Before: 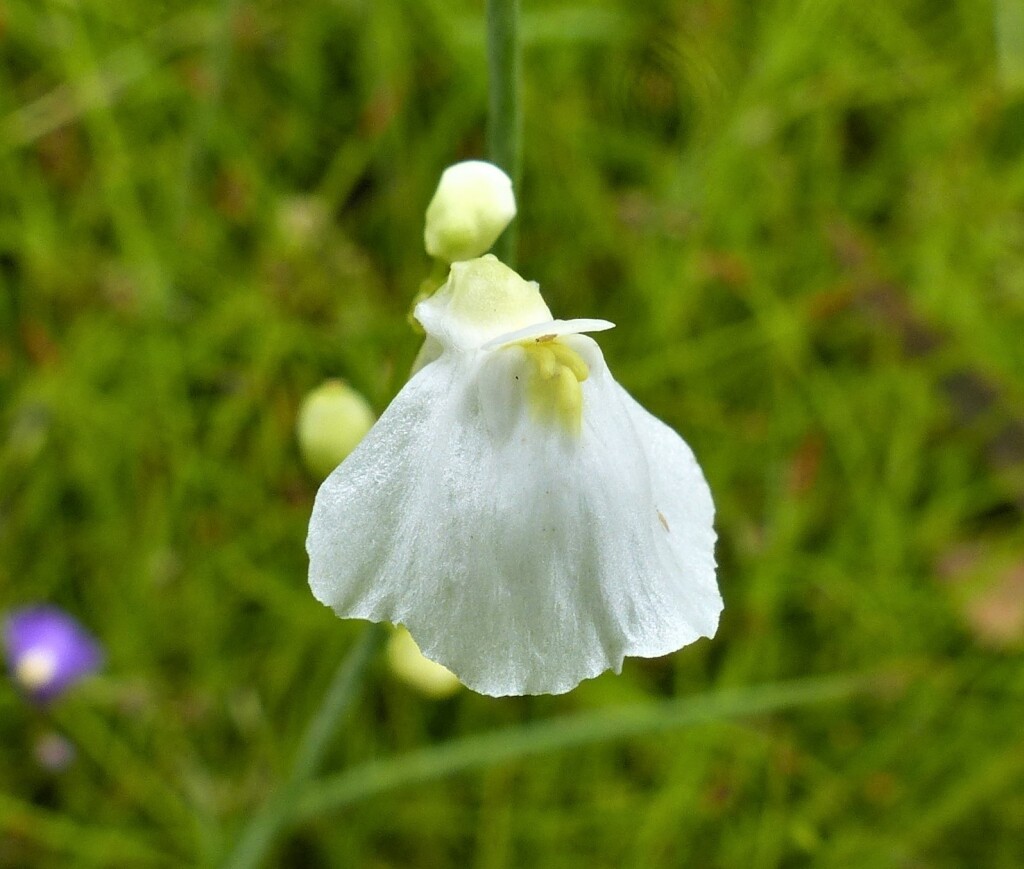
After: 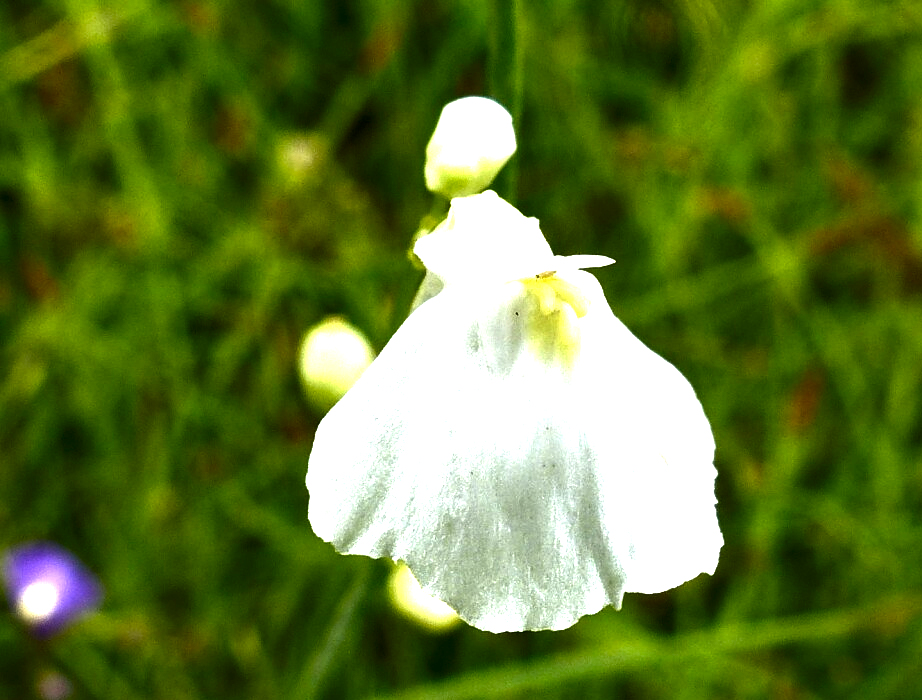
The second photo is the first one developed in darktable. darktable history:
exposure: black level correction 0, exposure 1.17 EV, compensate highlight preservation false
crop: top 7.471%, right 9.915%, bottom 11.942%
contrast brightness saturation: brightness -0.53
